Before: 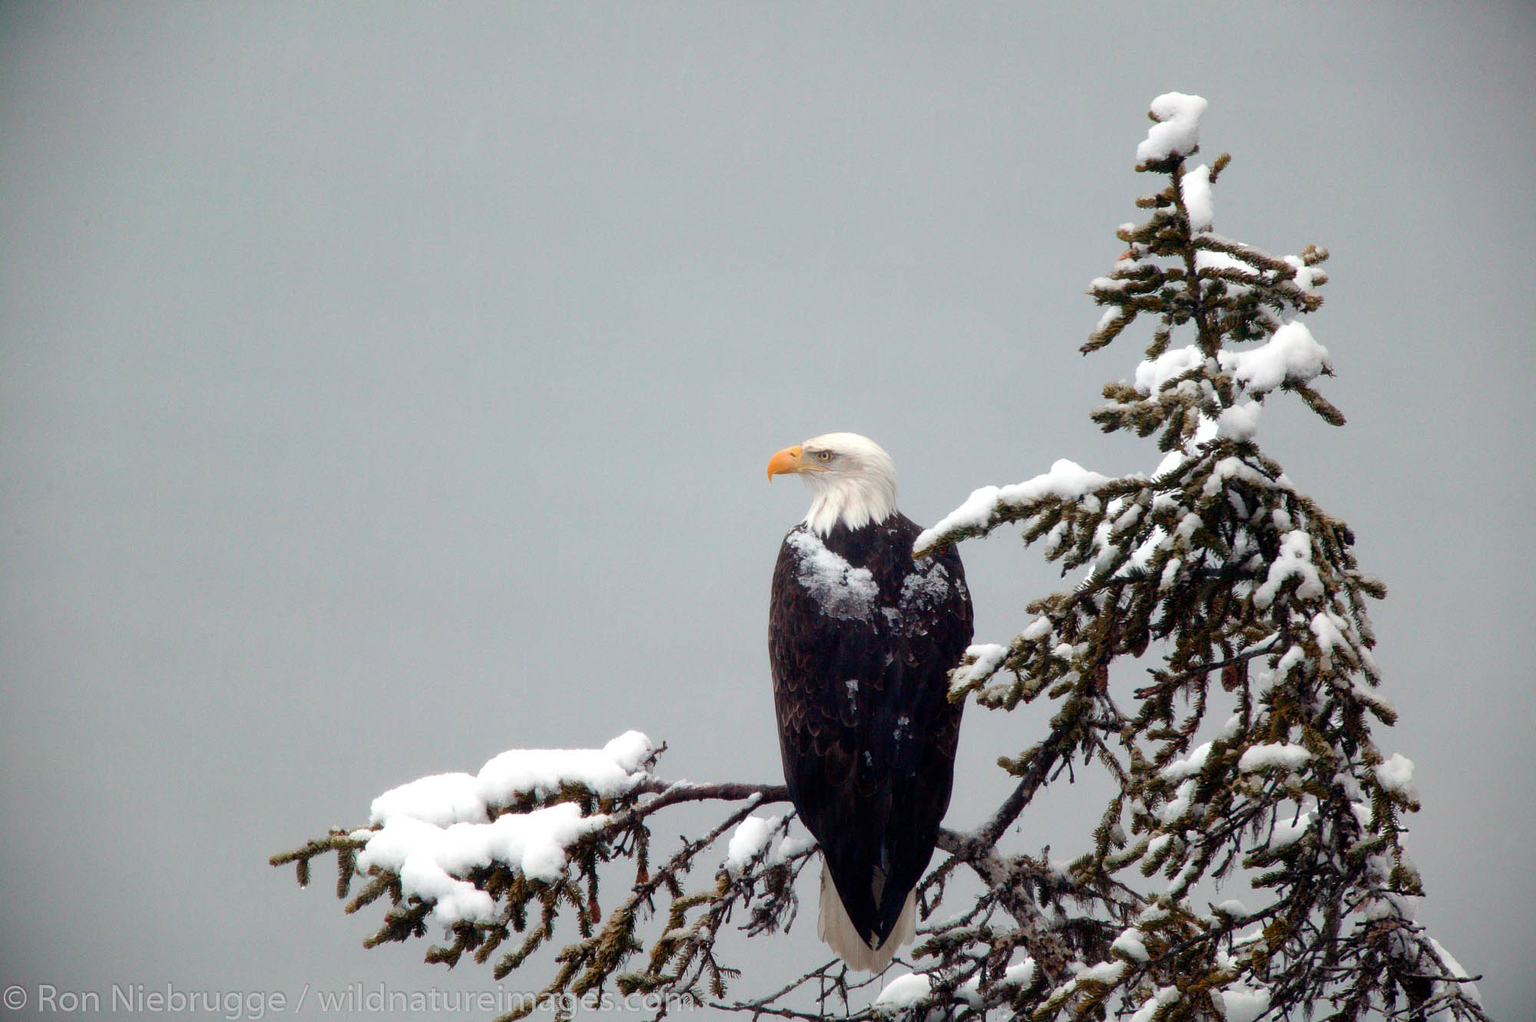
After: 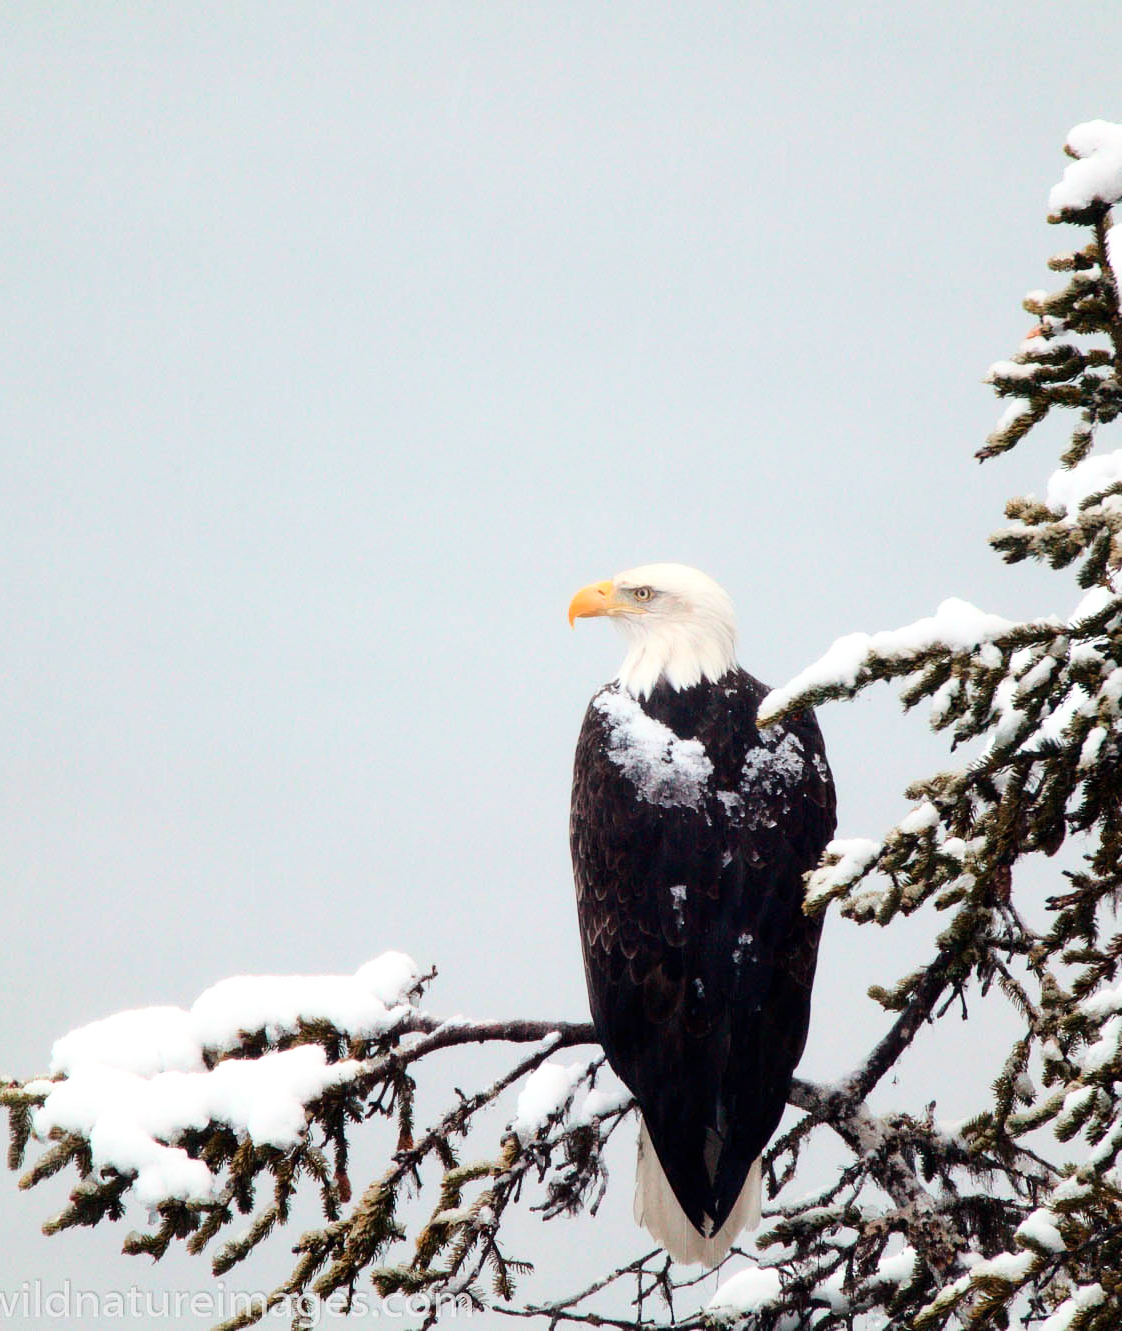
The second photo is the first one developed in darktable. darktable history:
crop: left 21.564%, right 22.332%
base curve: curves: ch0 [(0, 0) (0.028, 0.03) (0.121, 0.232) (0.46, 0.748) (0.859, 0.968) (1, 1)]
contrast brightness saturation: contrast 0.006, saturation -0.067
